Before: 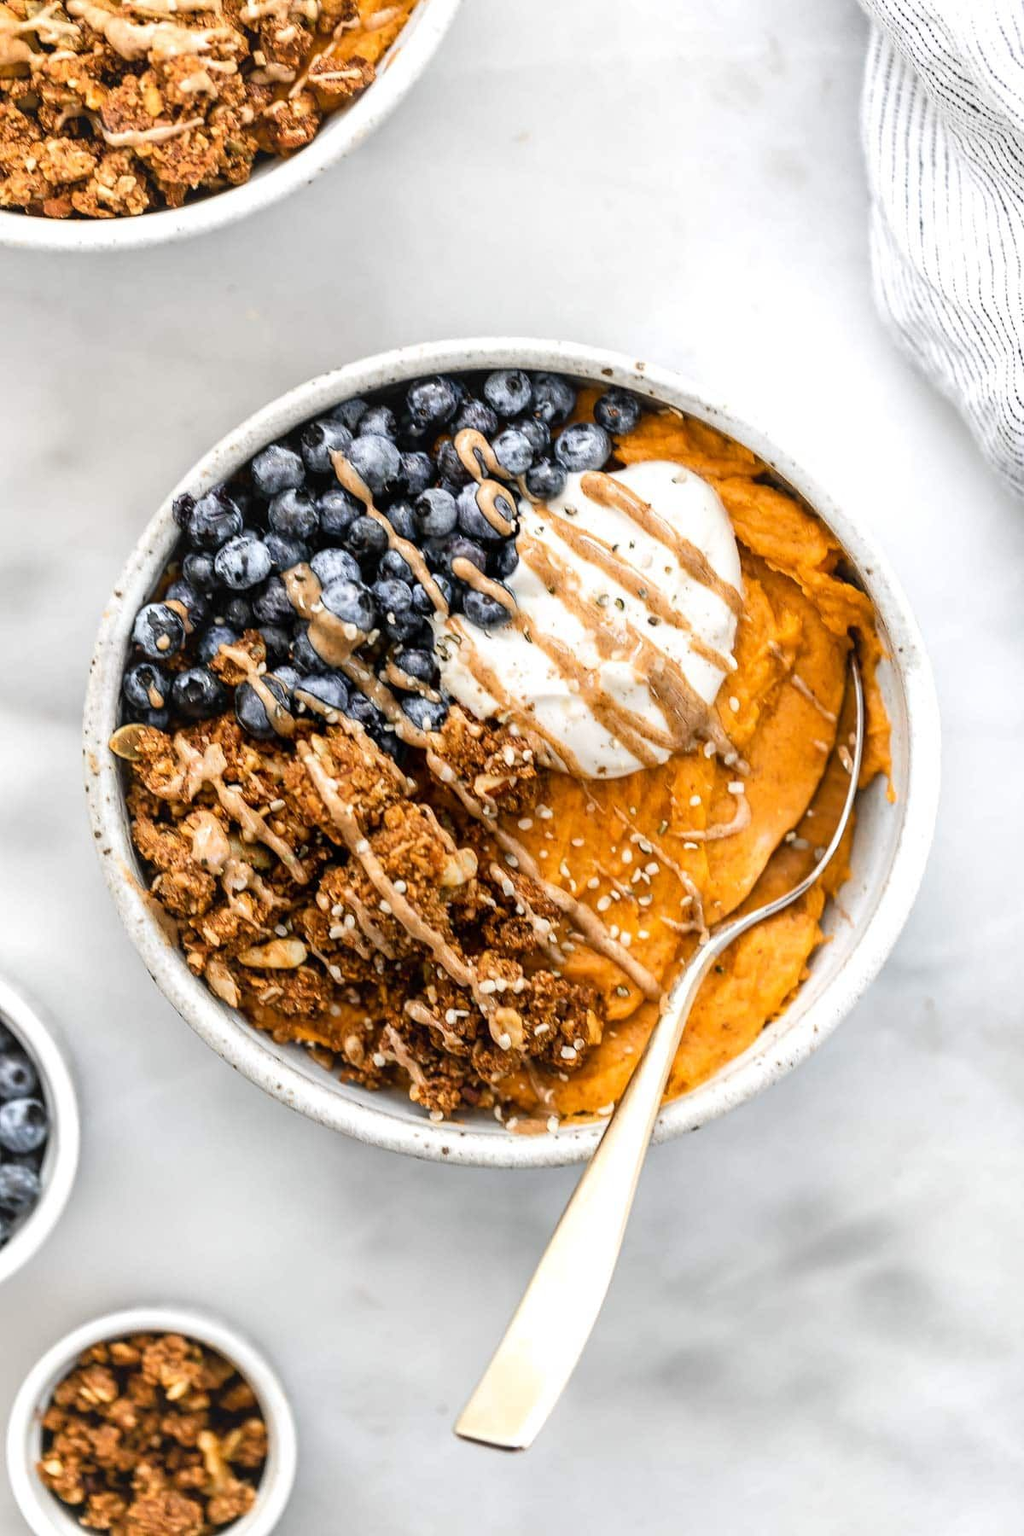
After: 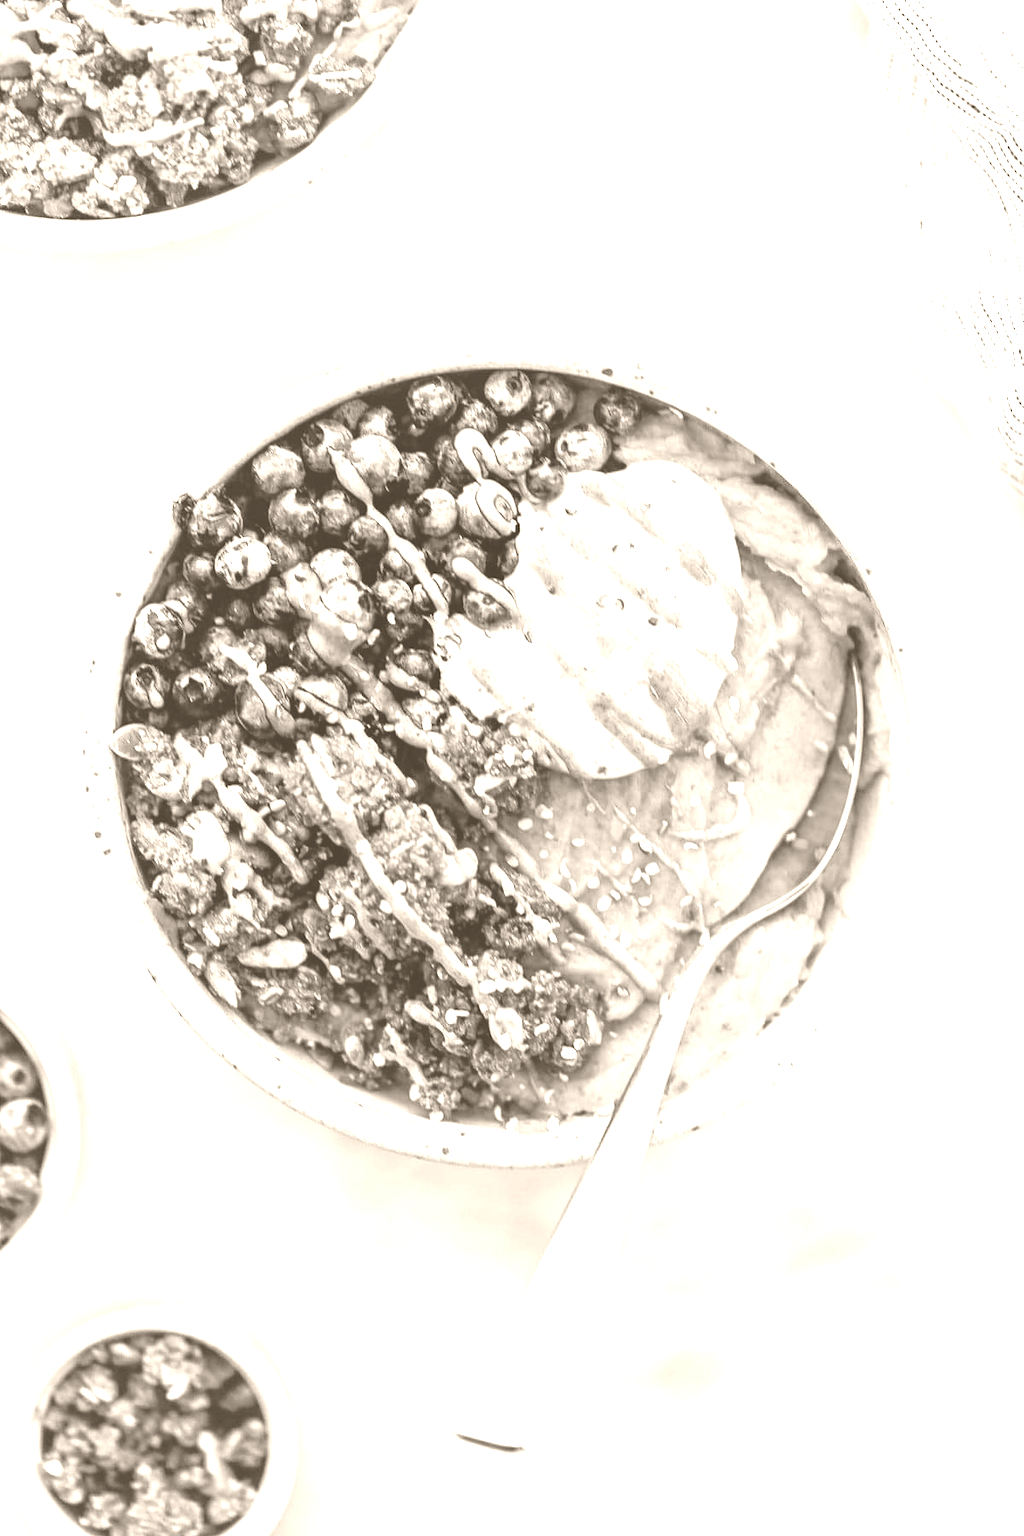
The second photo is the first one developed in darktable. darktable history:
color correction: highlights a* -4.28, highlights b* 6.53
colorize: hue 34.49°, saturation 35.33%, source mix 100%, version 1
